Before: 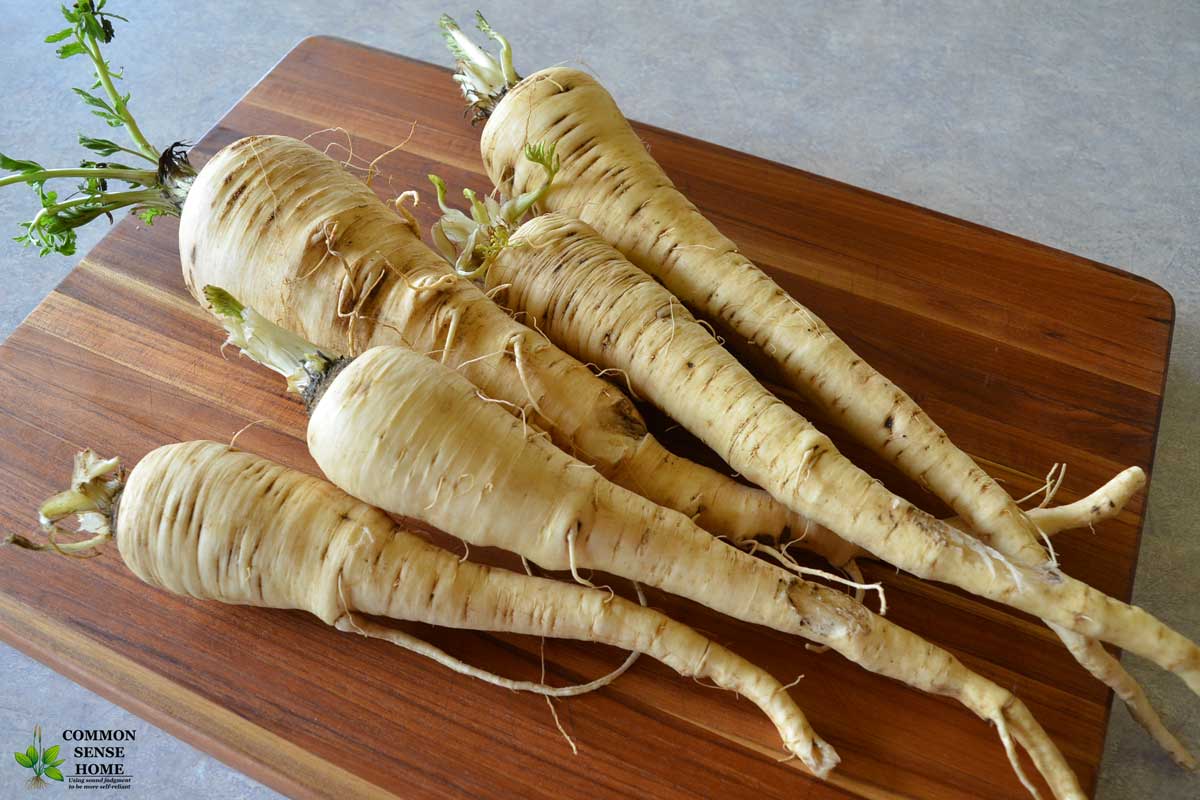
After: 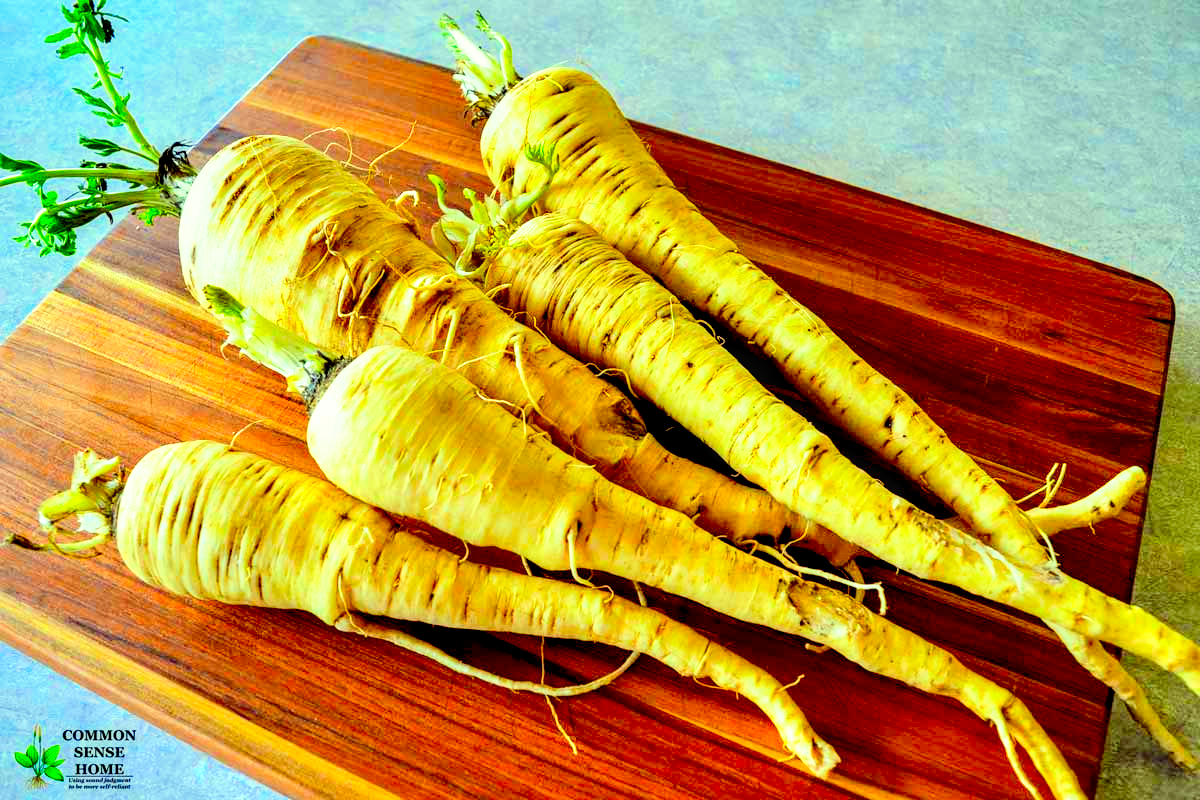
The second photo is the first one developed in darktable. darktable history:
base curve: curves: ch0 [(0.017, 0) (0.425, 0.441) (0.844, 0.933) (1, 1)], preserve colors none
shadows and highlights: shadows 36.85, highlights -28.2, soften with gaussian
haze removal: compatibility mode true, adaptive false
tone equalizer: -7 EV 0.162 EV, -6 EV 0.584 EV, -5 EV 1.17 EV, -4 EV 1.3 EV, -3 EV 1.13 EV, -2 EV 0.6 EV, -1 EV 0.167 EV, edges refinement/feathering 500, mask exposure compensation -1.57 EV, preserve details no
color correction: highlights a* -10.77, highlights b* 9.87, saturation 1.71
local contrast: highlights 60%, shadows 59%, detail 160%
